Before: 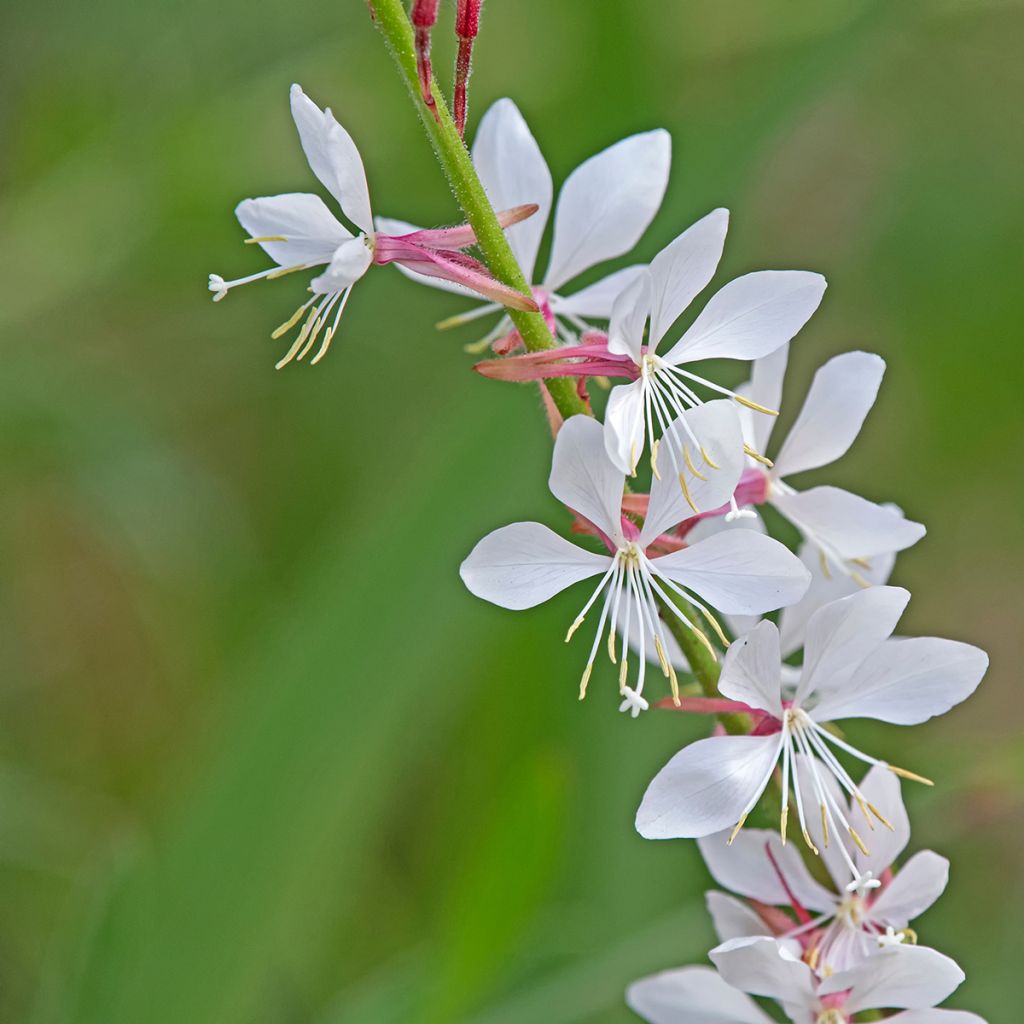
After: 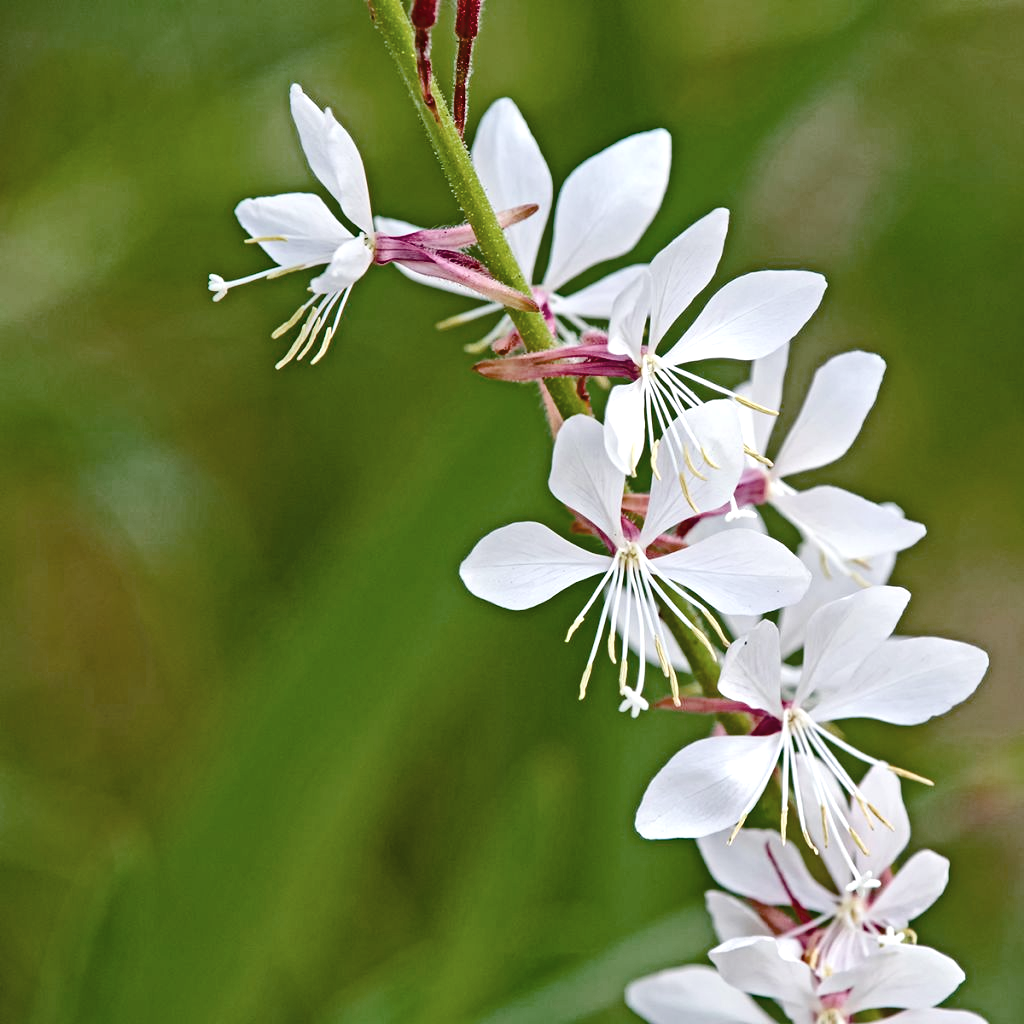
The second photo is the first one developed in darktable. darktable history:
local contrast: mode bilateral grid, contrast 19, coarseness 50, detail 119%, midtone range 0.2
color balance rgb: perceptual saturation grading › global saturation 34.768%, perceptual saturation grading › highlights -25.697%, perceptual saturation grading › shadows 49.813%, saturation formula JzAzBz (2021)
exposure: black level correction 0.003, exposure 0.381 EV, compensate exposure bias true, compensate highlight preservation false
contrast brightness saturation: contrast 0.096, saturation -0.375
